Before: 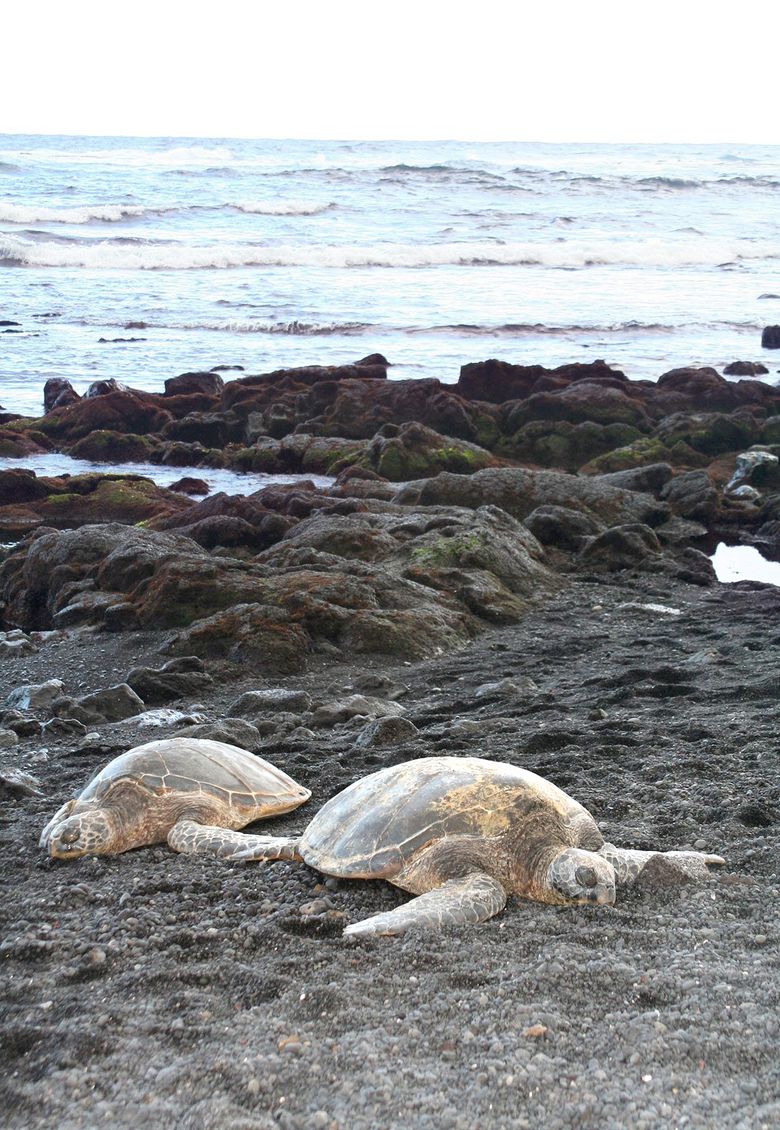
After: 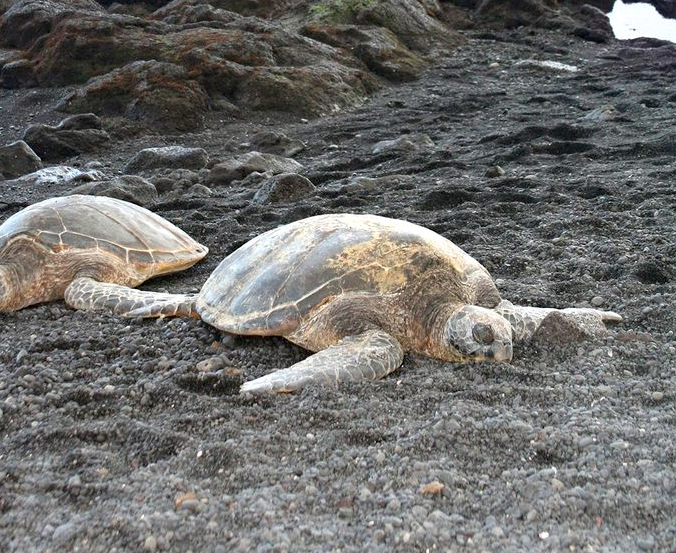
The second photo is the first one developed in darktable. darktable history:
crop and rotate: left 13.306%, top 48.129%, bottom 2.928%
haze removal: compatibility mode true, adaptive false
